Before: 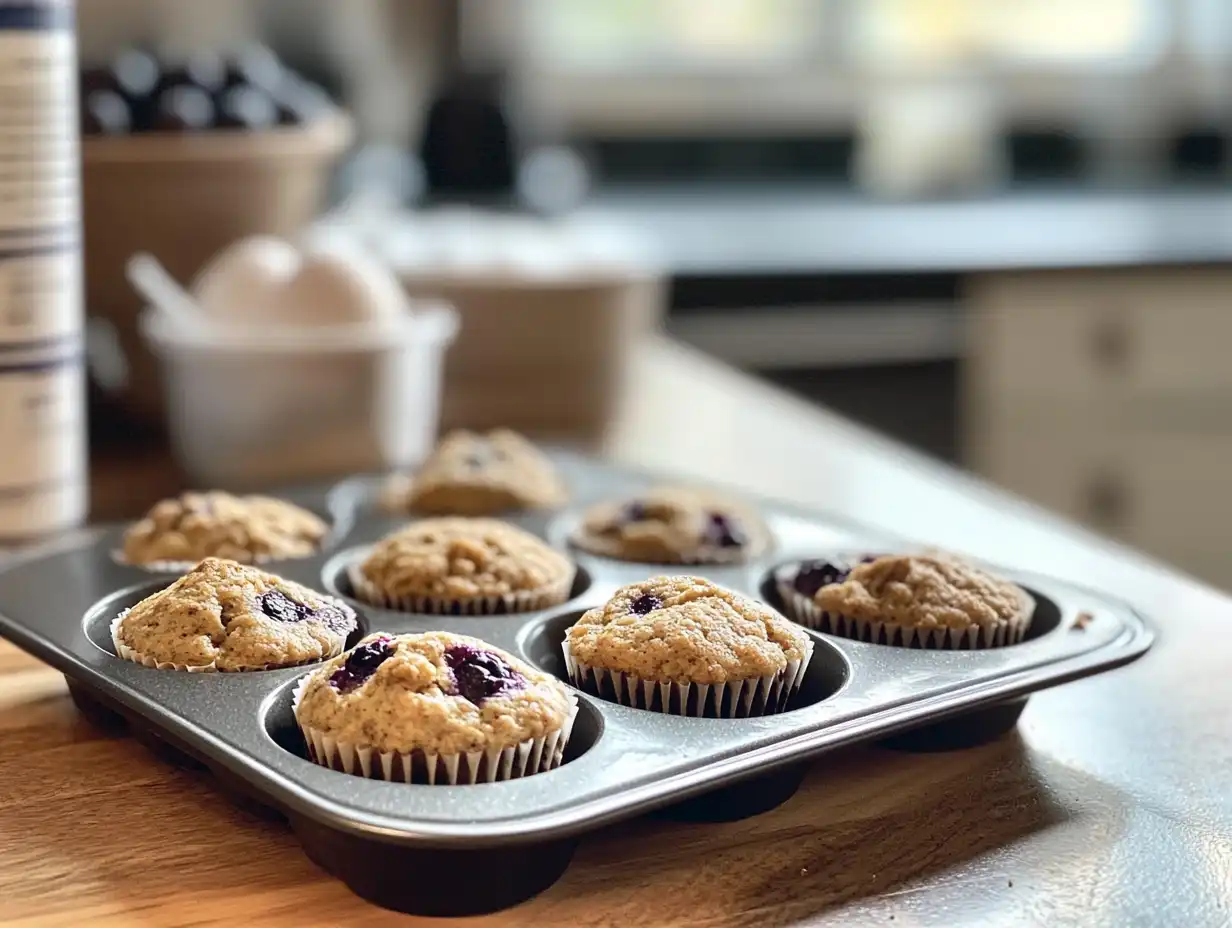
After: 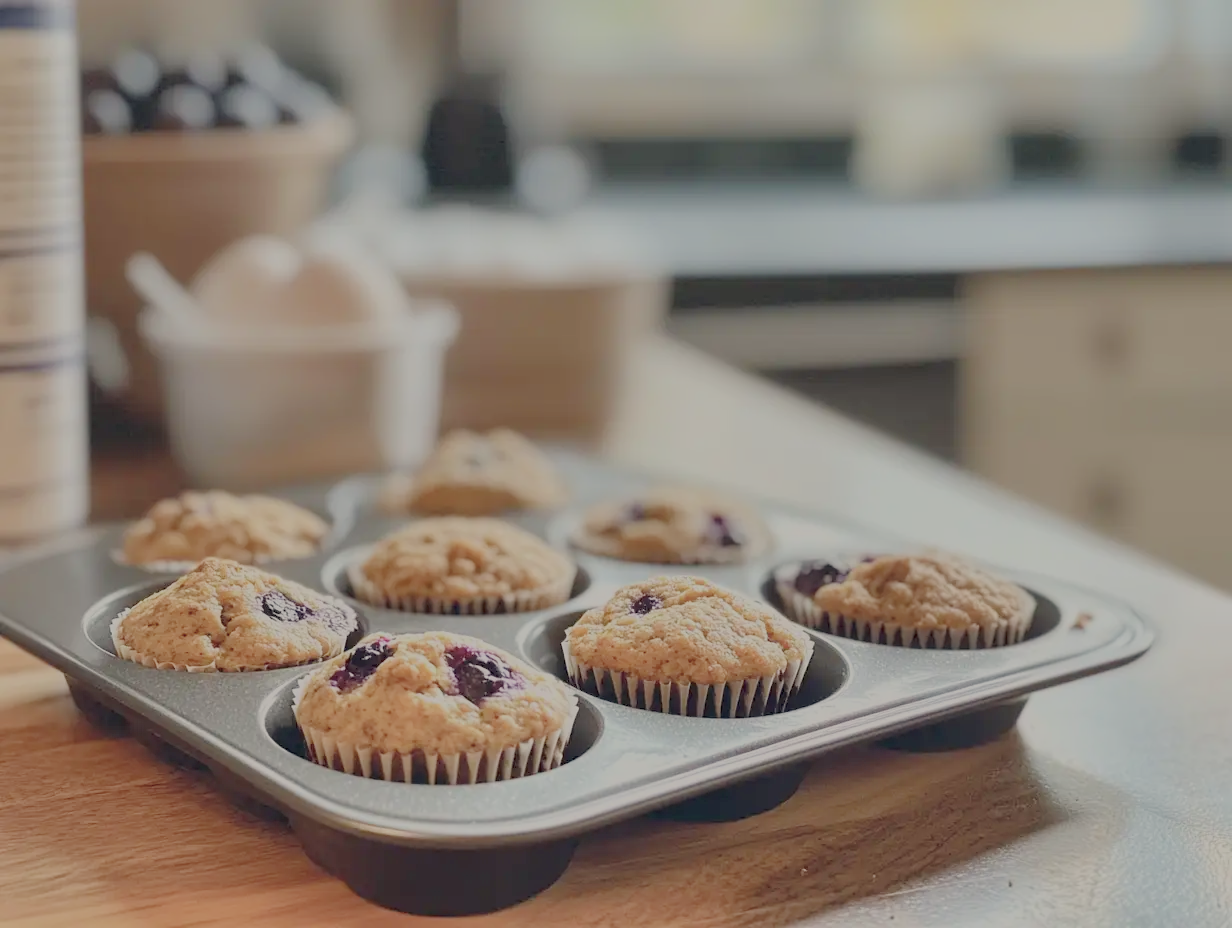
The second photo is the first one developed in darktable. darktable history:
filmic rgb: black relative exposure -15.9 EV, white relative exposure 7.98 EV, hardness 4.18, latitude 49.09%, contrast 0.512
exposure: black level correction 0, exposure 0.701 EV, compensate highlight preservation false
color calibration: x 0.336, y 0.347, temperature 5420.05 K
